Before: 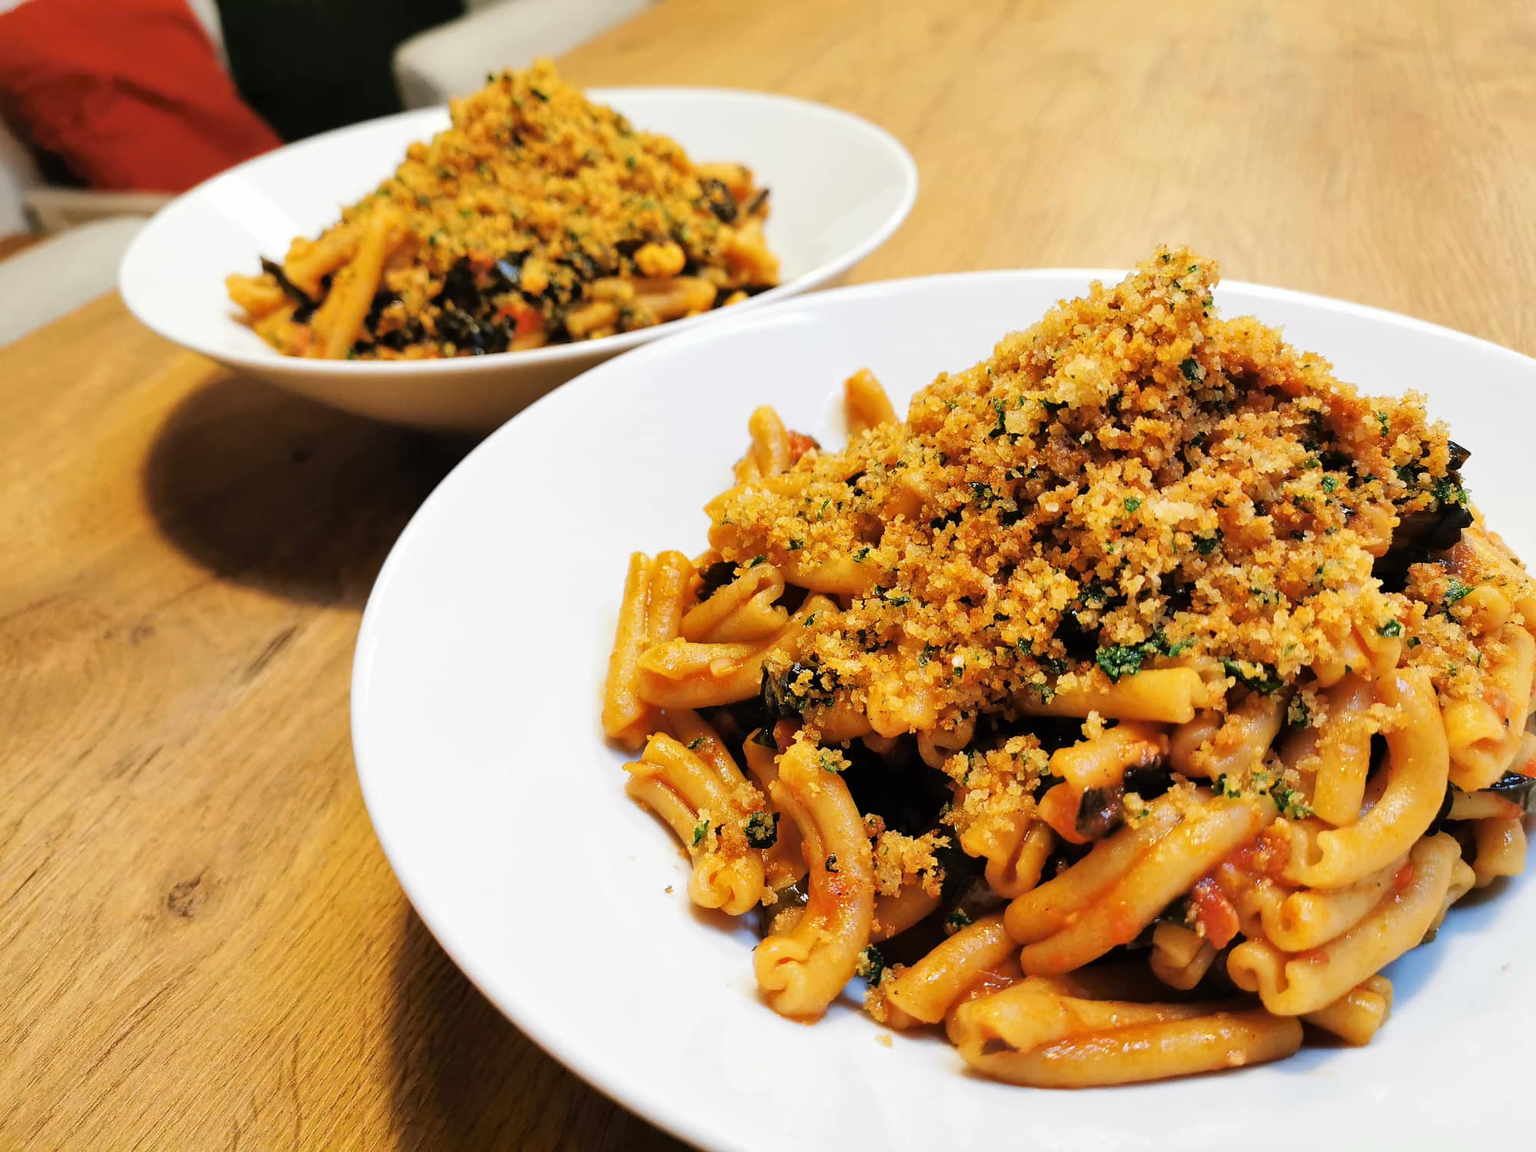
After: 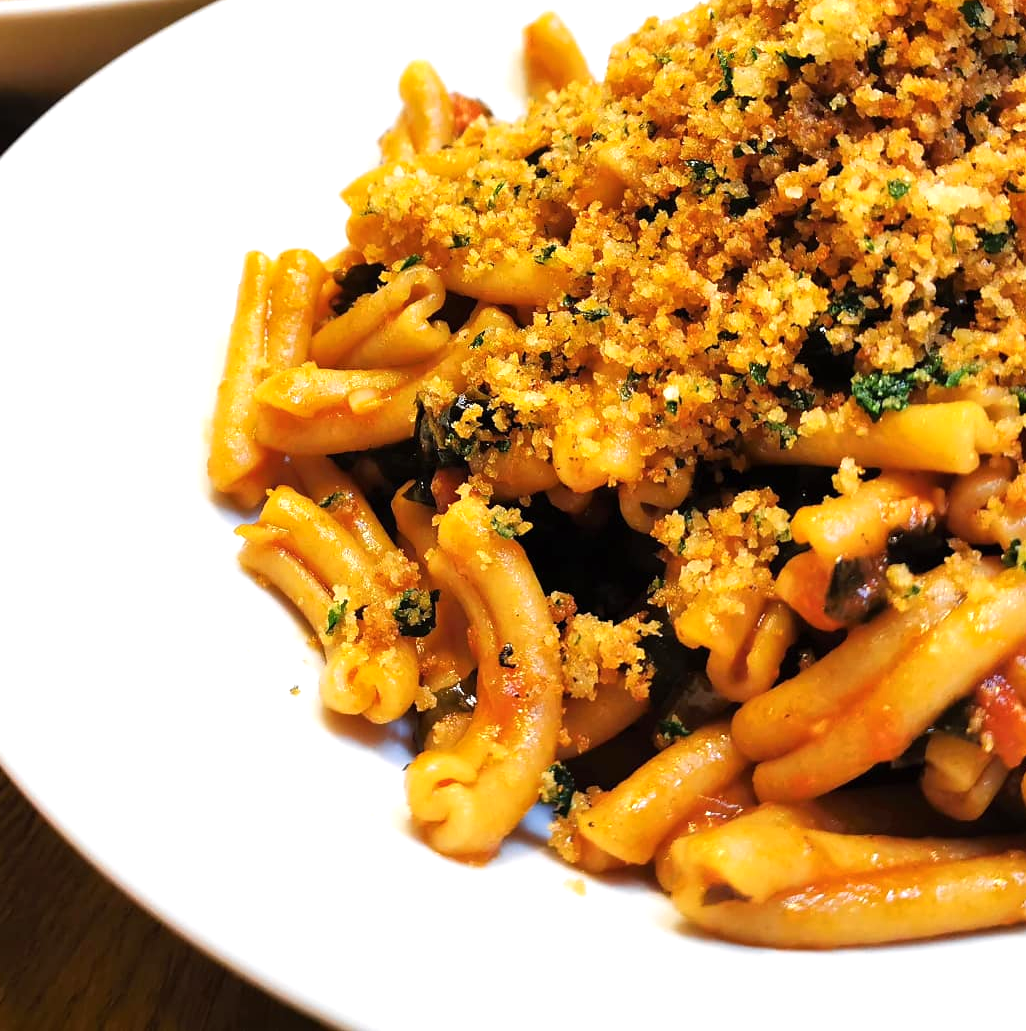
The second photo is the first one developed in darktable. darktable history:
crop and rotate: left 28.816%, top 31.265%, right 19.834%
color balance rgb: perceptual saturation grading › global saturation 0.65%, perceptual brilliance grading › global brilliance 10.635%
